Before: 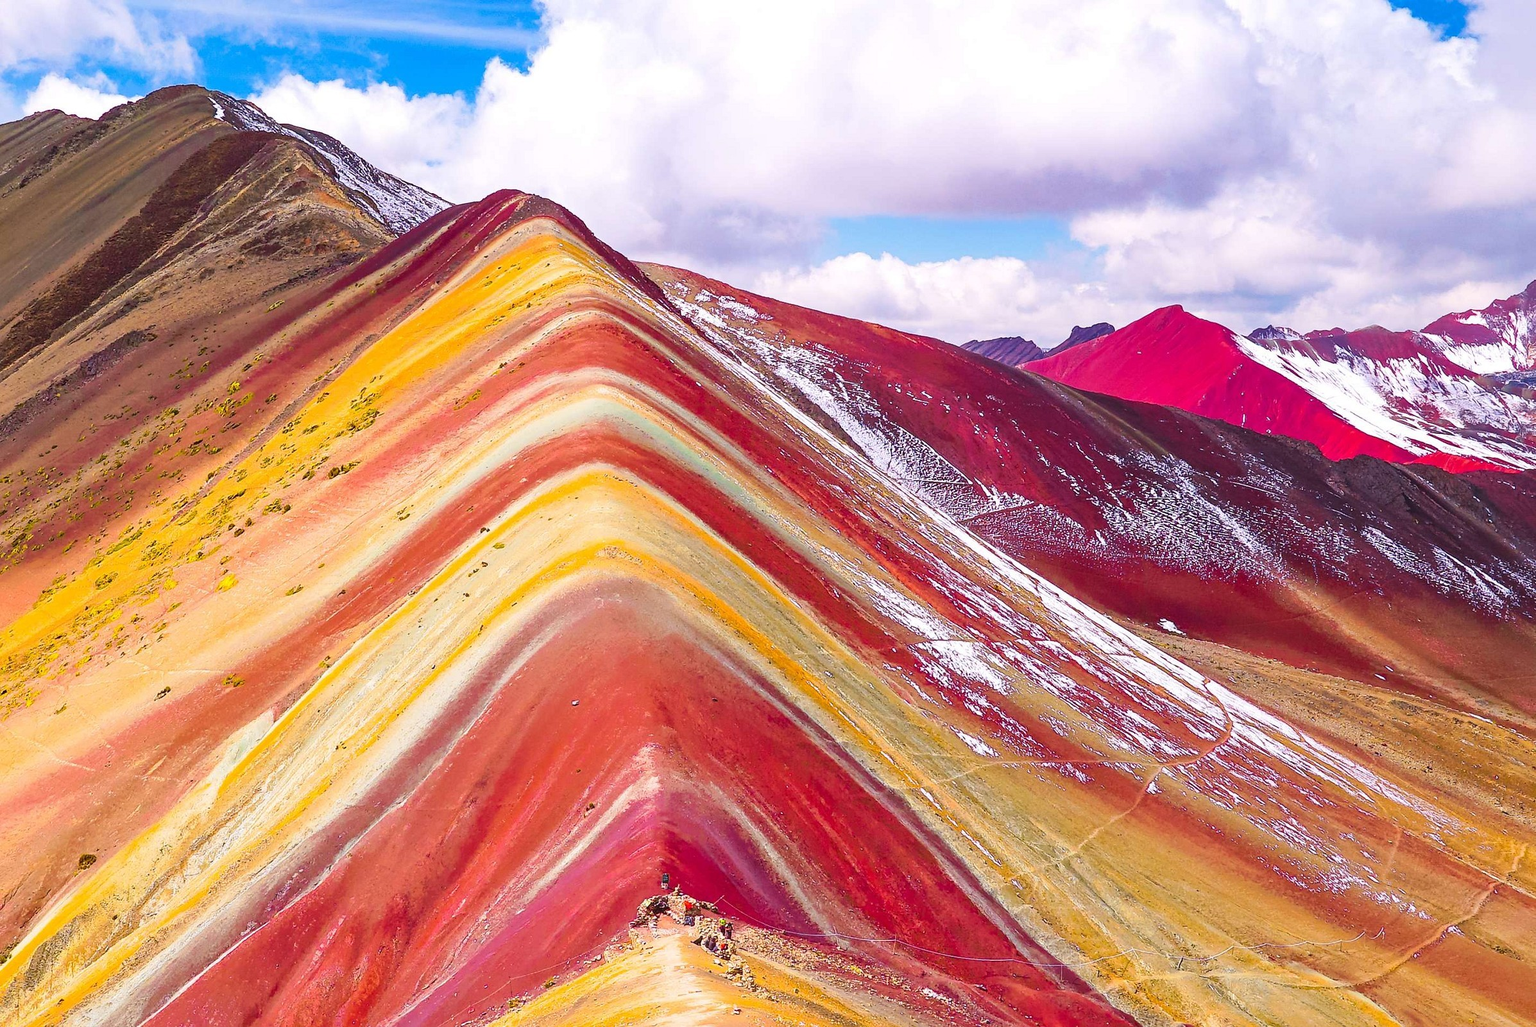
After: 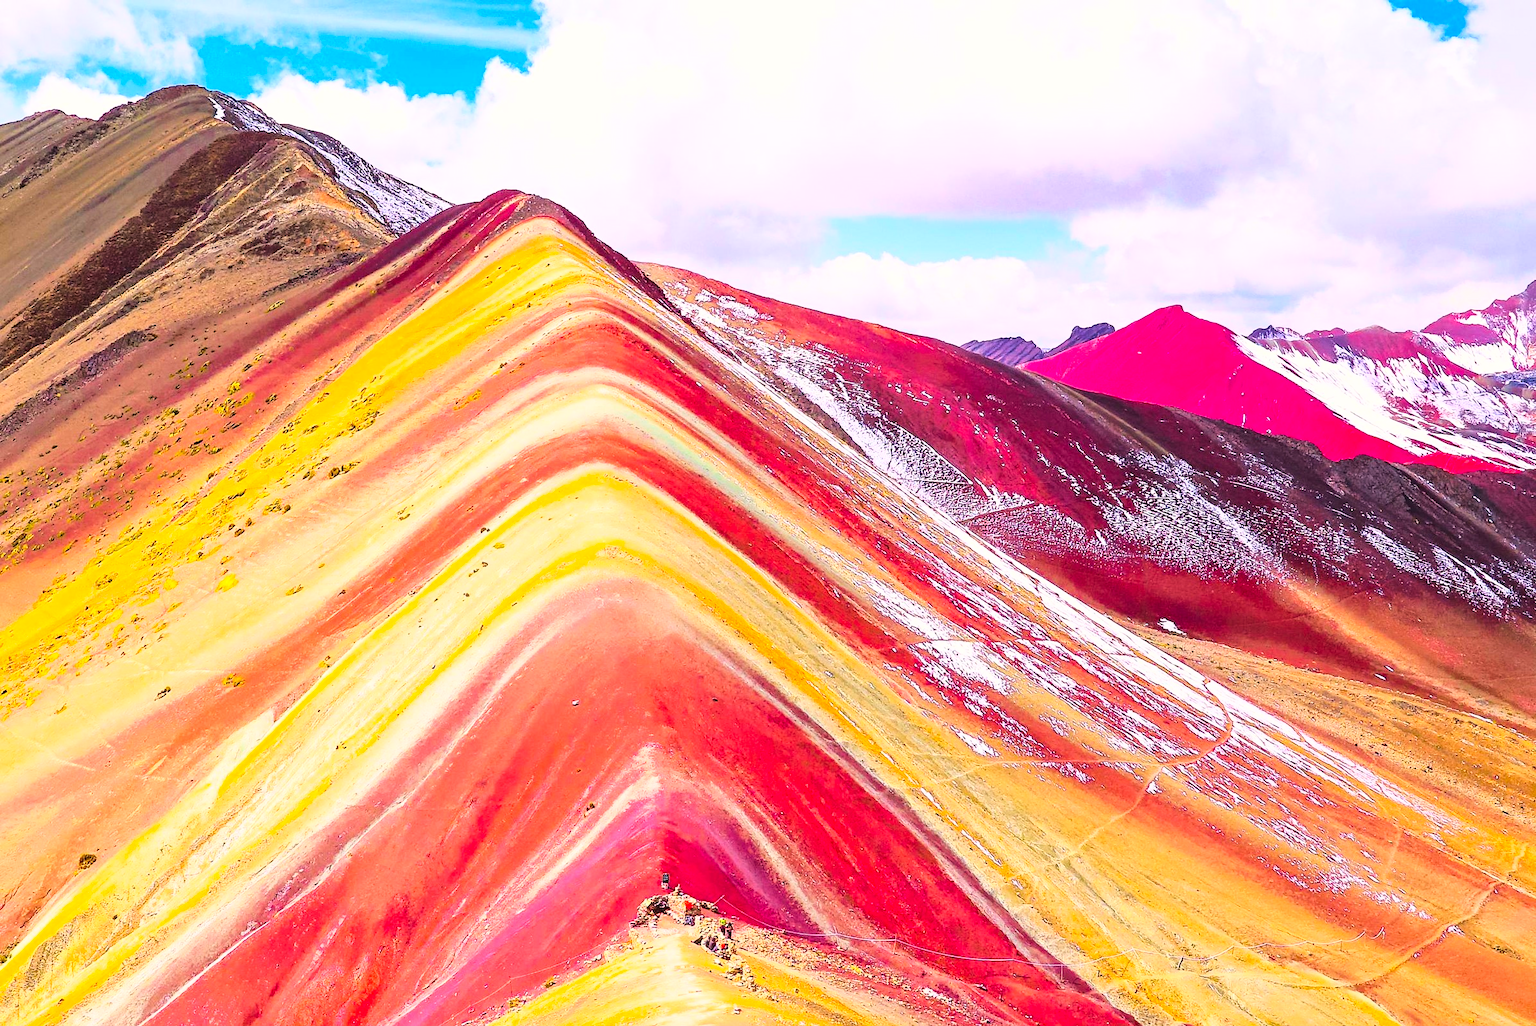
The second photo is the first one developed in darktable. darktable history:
base curve: curves: ch0 [(0, 0) (0.028, 0.03) (0.121, 0.232) (0.46, 0.748) (0.859, 0.968) (1, 1)]
color correction: highlights a* 0.816, highlights b* 2.78, saturation 1.1
